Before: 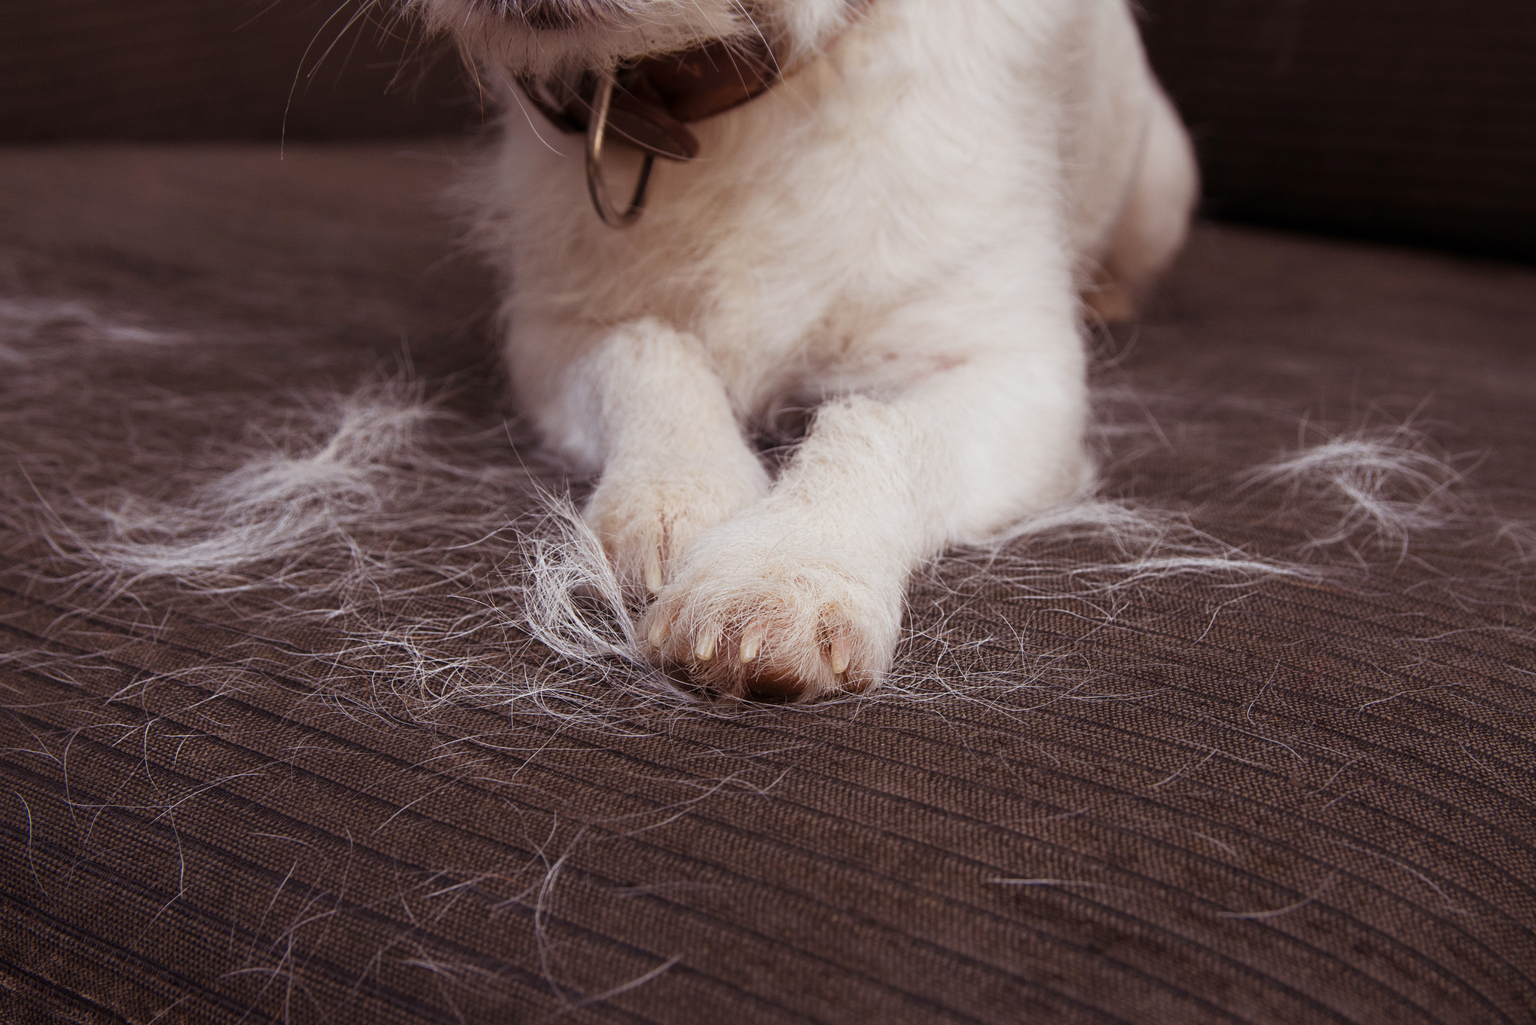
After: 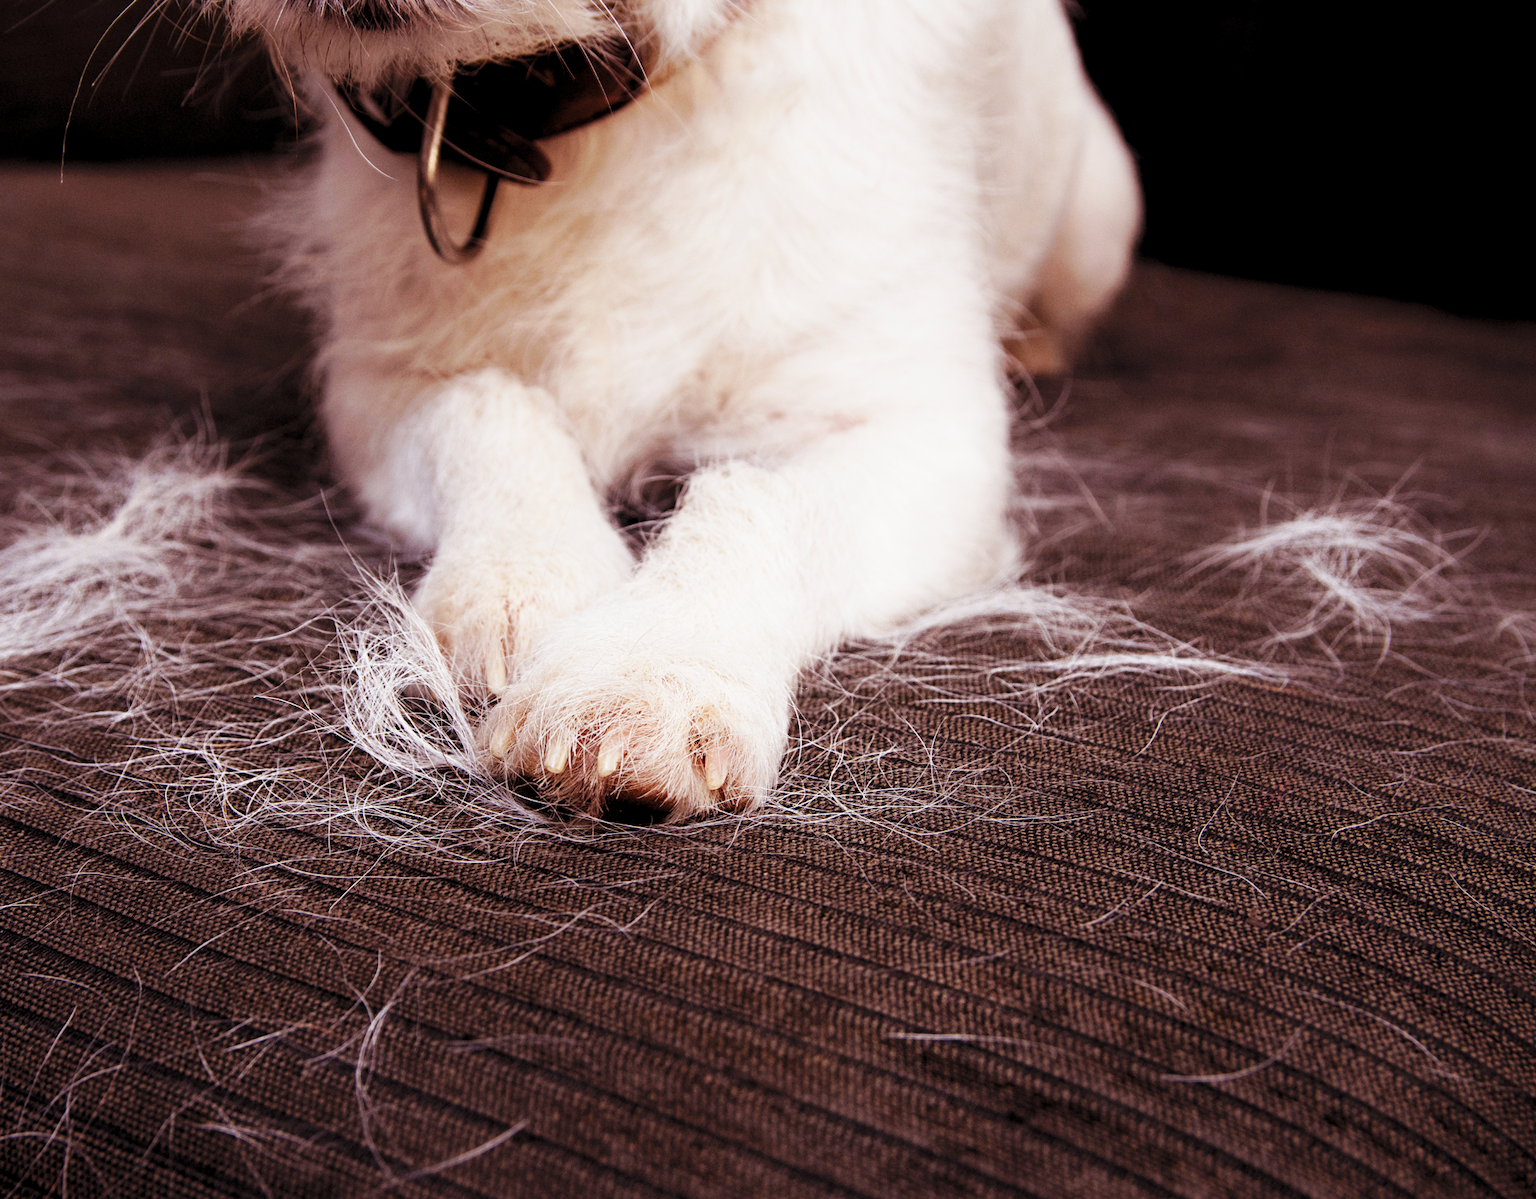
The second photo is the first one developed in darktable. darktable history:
rotate and perspective: rotation 0.192°, lens shift (horizontal) -0.015, crop left 0.005, crop right 0.996, crop top 0.006, crop bottom 0.99
rgb levels: levels [[0.01, 0.419, 0.839], [0, 0.5, 1], [0, 0.5, 1]]
crop and rotate: left 14.584%
base curve: curves: ch0 [(0, 0) (0.032, 0.025) (0.121, 0.166) (0.206, 0.329) (0.605, 0.79) (1, 1)], preserve colors none
